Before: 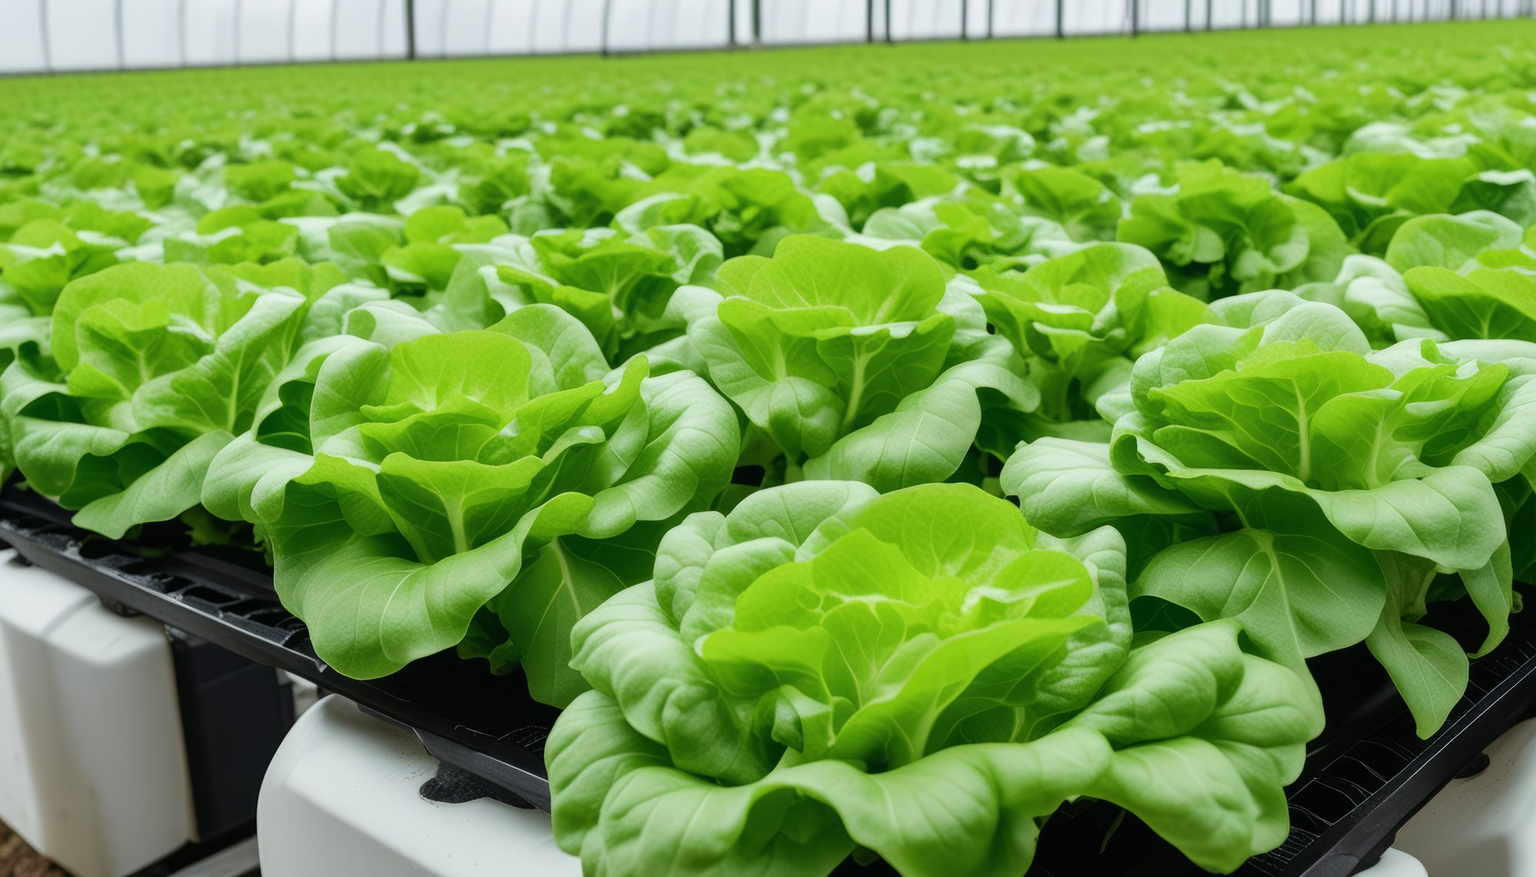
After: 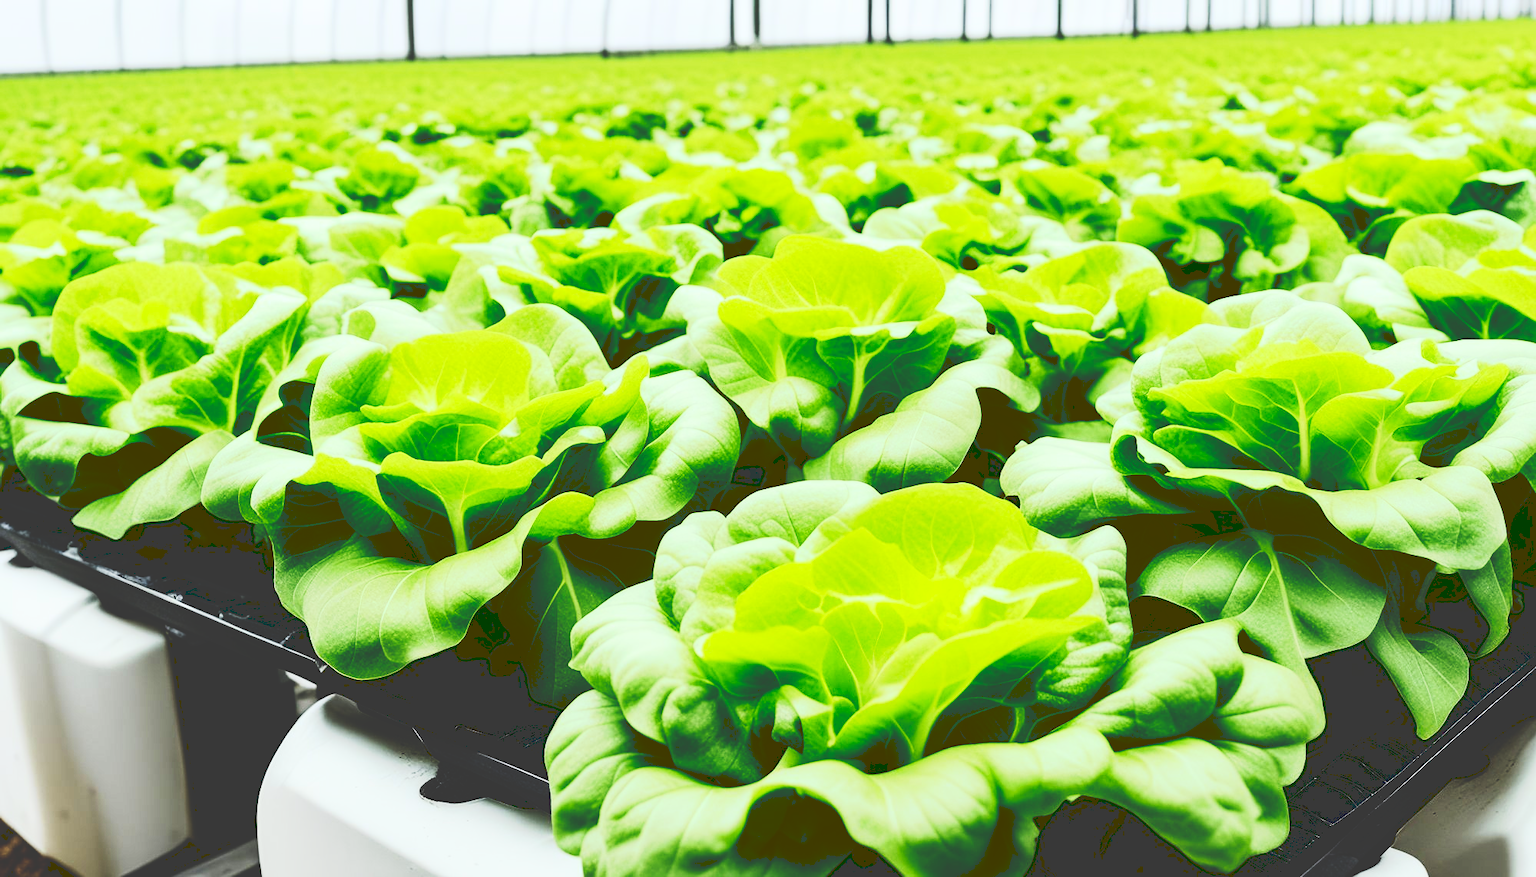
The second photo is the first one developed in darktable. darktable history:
contrast brightness saturation: contrast 0.4, brightness 0.1, saturation 0.21
tone curve: curves: ch0 [(0, 0) (0.003, 0.235) (0.011, 0.235) (0.025, 0.235) (0.044, 0.235) (0.069, 0.235) (0.1, 0.237) (0.136, 0.239) (0.177, 0.243) (0.224, 0.256) (0.277, 0.287) (0.335, 0.329) (0.399, 0.391) (0.468, 0.476) (0.543, 0.574) (0.623, 0.683) (0.709, 0.778) (0.801, 0.869) (0.898, 0.924) (1, 1)], preserve colors none
sharpen: amount 0.2
